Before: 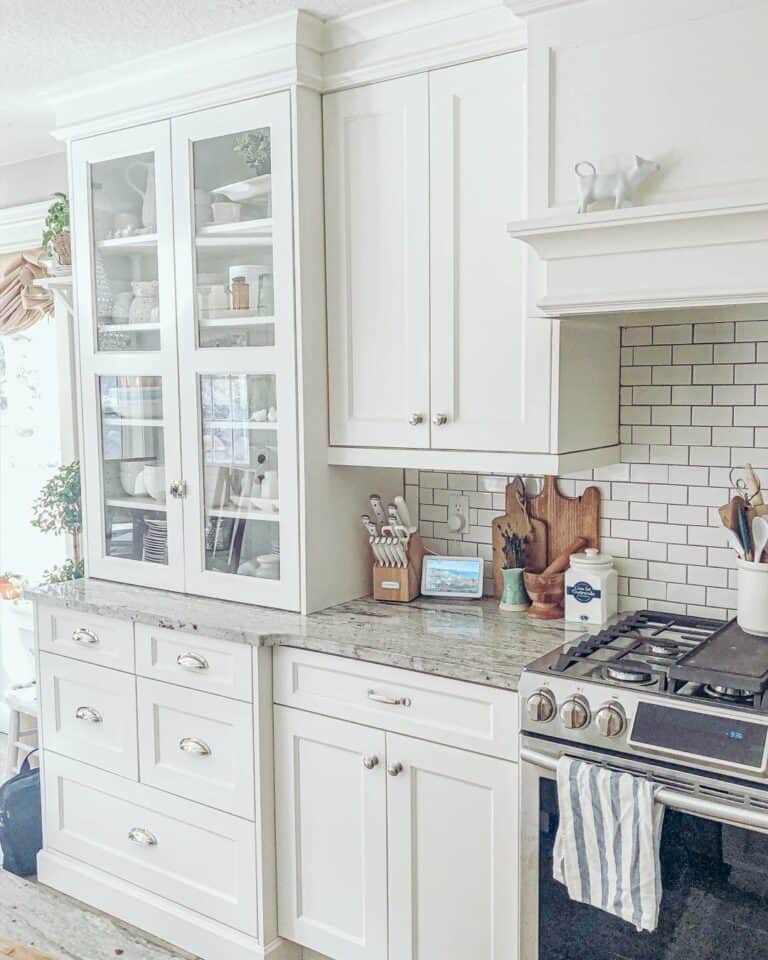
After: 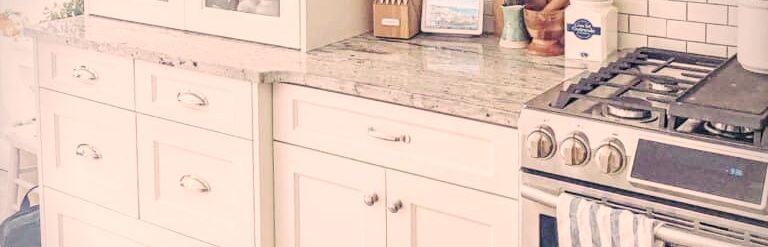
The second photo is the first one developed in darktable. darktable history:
crop and rotate: top 58.726%, bottom 15.539%
vignetting: unbound false
color correction: highlights a* 11.98, highlights b* 12.24
base curve: curves: ch0 [(0, 0) (0.204, 0.334) (0.55, 0.733) (1, 1)], preserve colors none
